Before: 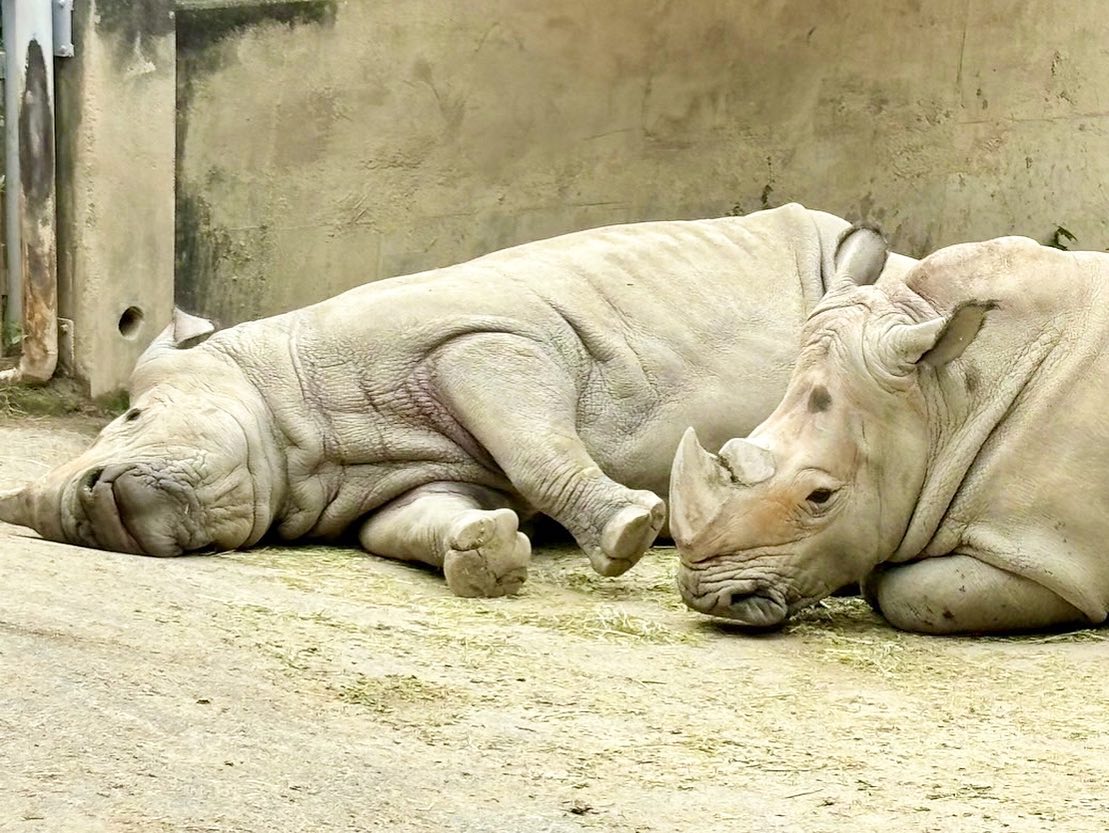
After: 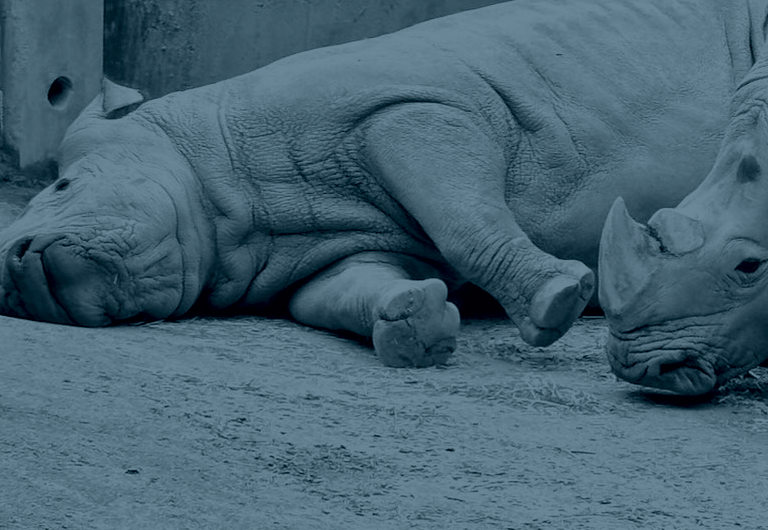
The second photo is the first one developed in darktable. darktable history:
crop: left 6.488%, top 27.668%, right 24.183%, bottom 8.656%
colorize: hue 194.4°, saturation 29%, source mix 61.75%, lightness 3.98%, version 1
